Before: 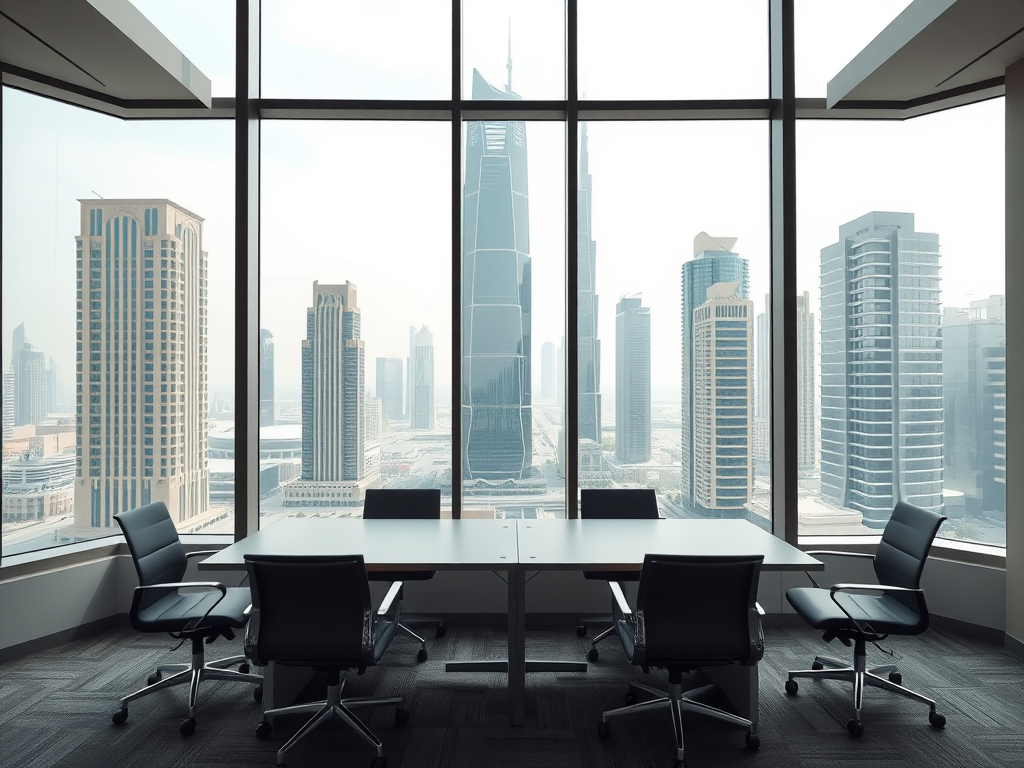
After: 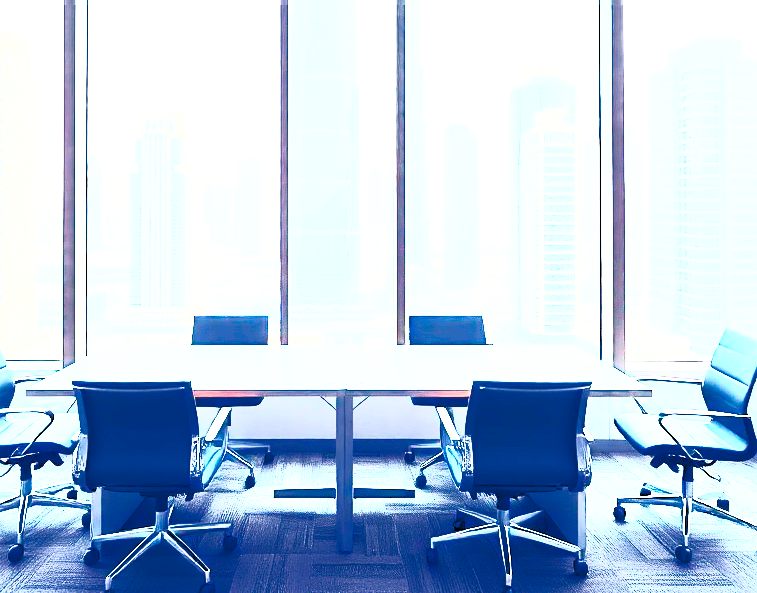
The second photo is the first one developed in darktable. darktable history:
crop: left 16.849%, top 22.676%, right 9.132%
tone equalizer: on, module defaults
contrast brightness saturation: contrast 0.982, brightness 0.987, saturation 0.988
sharpen: amount 0.217
color balance rgb: global offset › chroma 0.158%, global offset › hue 253.06°, perceptual saturation grading › global saturation 20%, perceptual saturation grading › highlights -49.786%, perceptual saturation grading › shadows 24.454%, perceptual brilliance grading › highlights 7.373%, perceptual brilliance grading › mid-tones 3.543%, perceptual brilliance grading › shadows 1.358%, global vibrance 20%
base curve: curves: ch0 [(0, 0) (0.028, 0.03) (0.121, 0.232) (0.46, 0.748) (0.859, 0.968) (1, 1)], preserve colors none
exposure: black level correction 0, exposure 1.996 EV, compensate highlight preservation false
